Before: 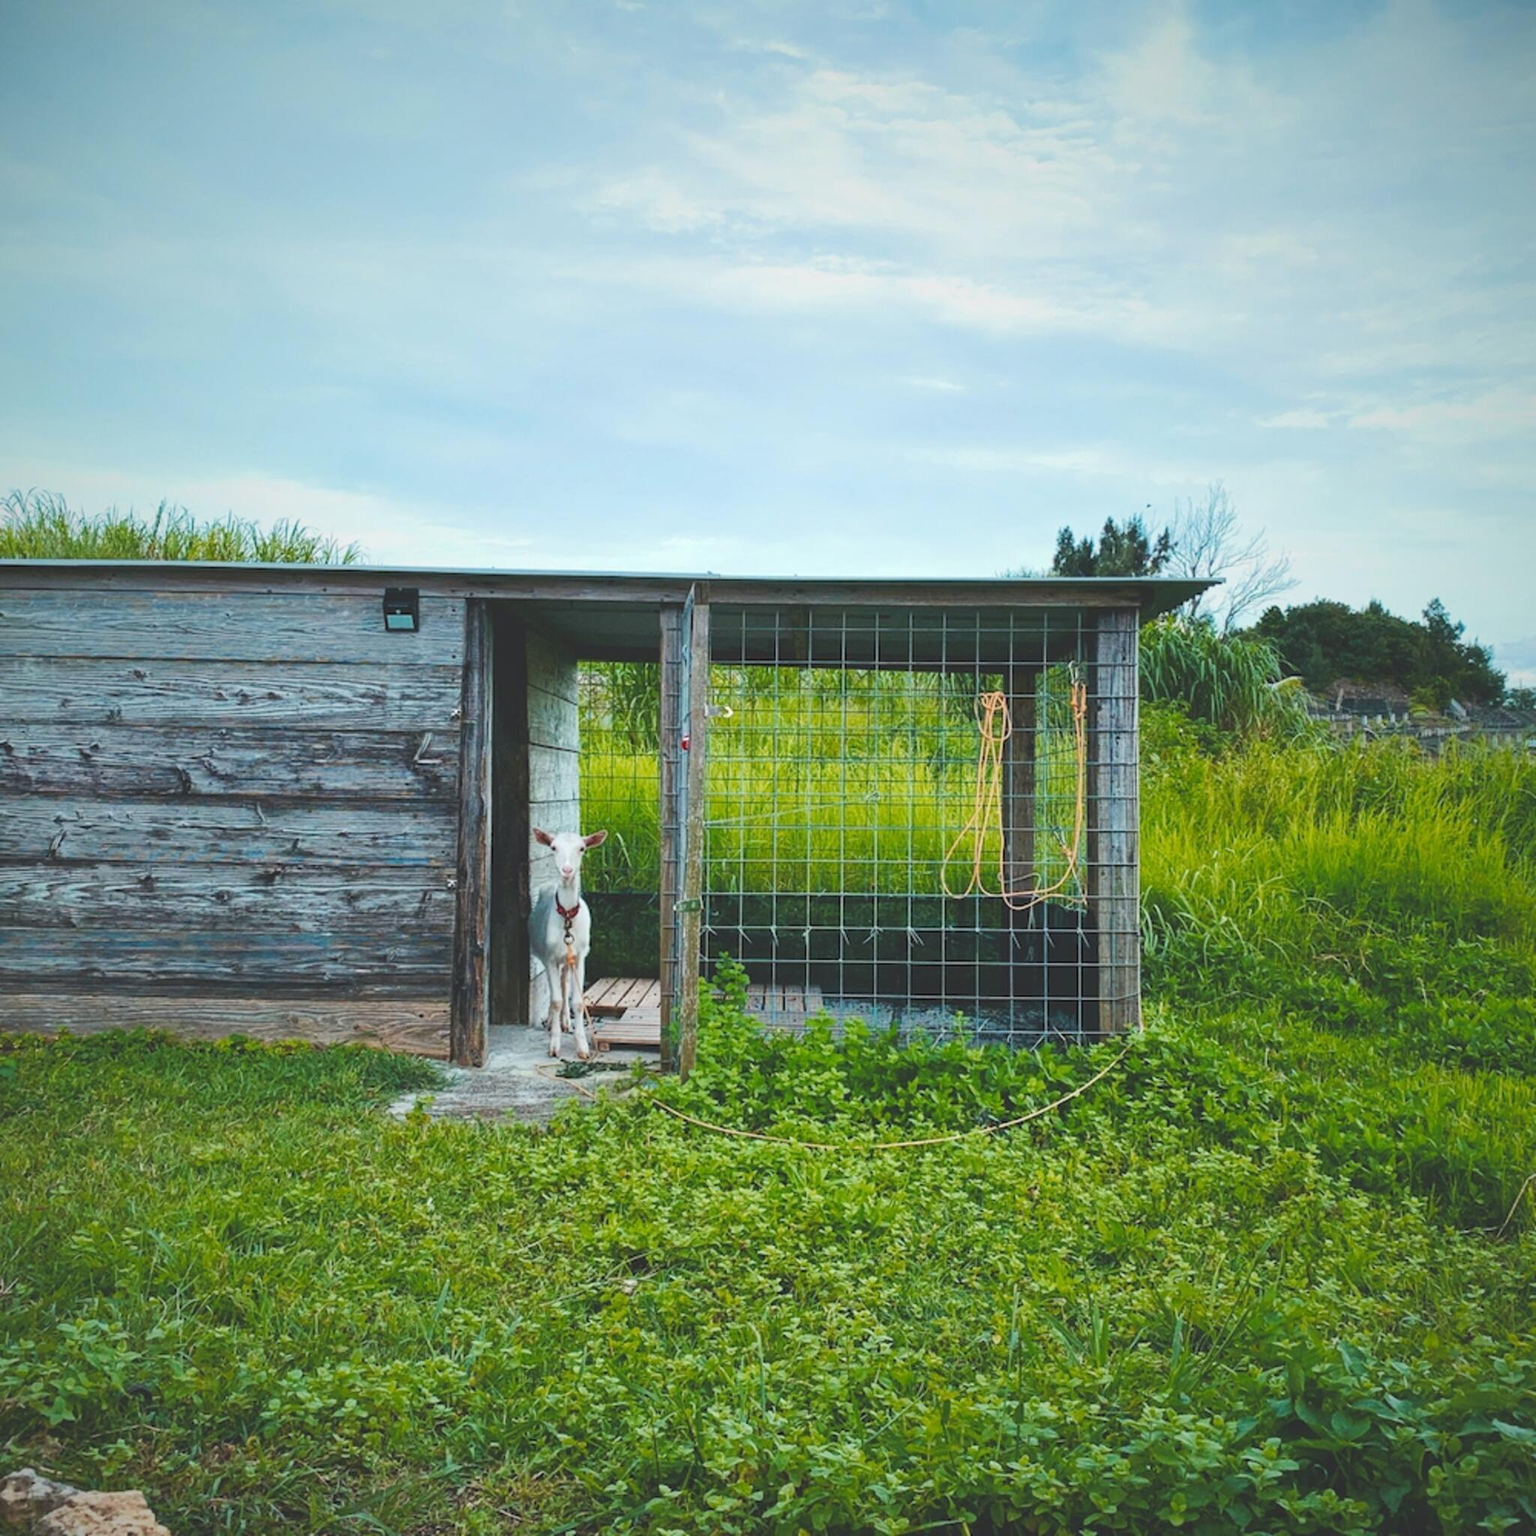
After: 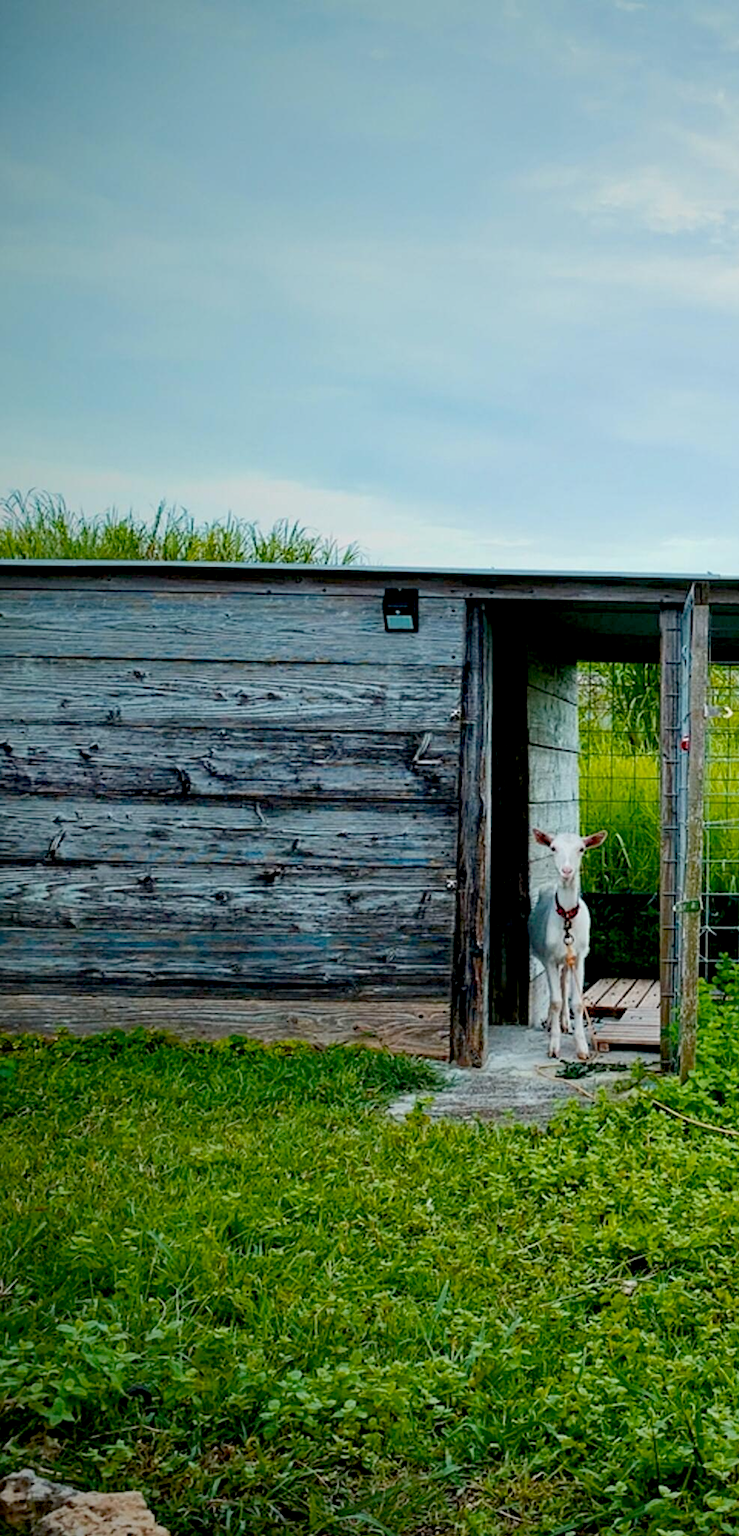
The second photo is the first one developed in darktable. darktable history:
crop and rotate: left 0.057%, top 0%, right 51.75%
sharpen: amount 0.207
exposure: black level correction 0.045, exposure -0.23 EV, compensate highlight preservation false
